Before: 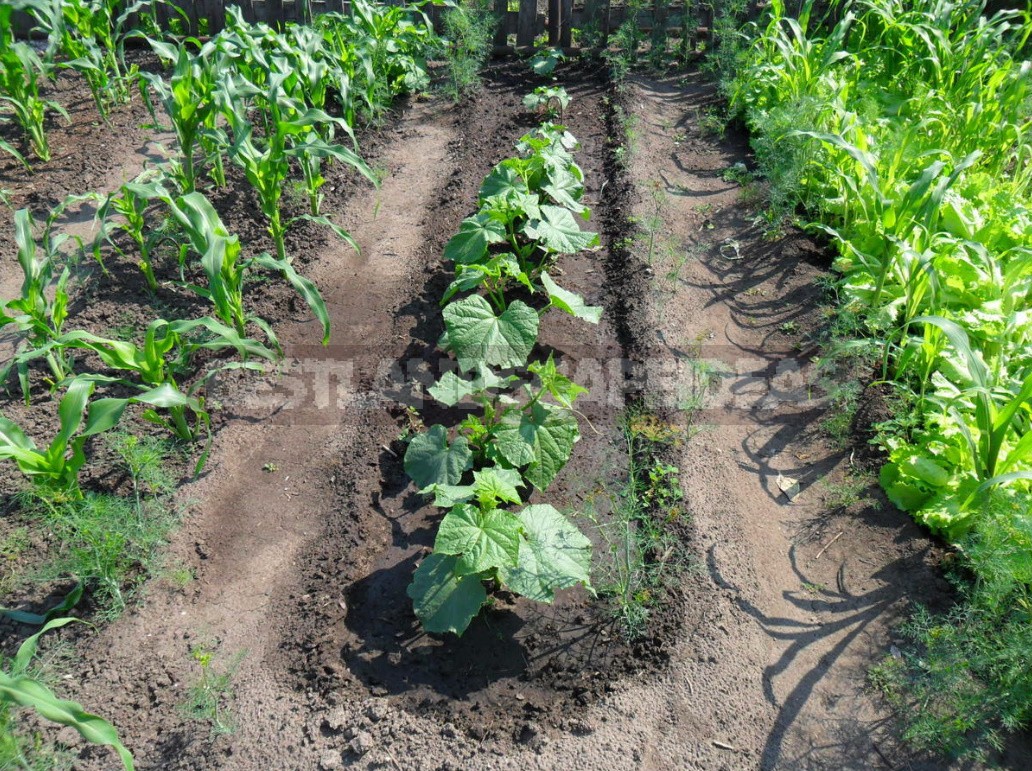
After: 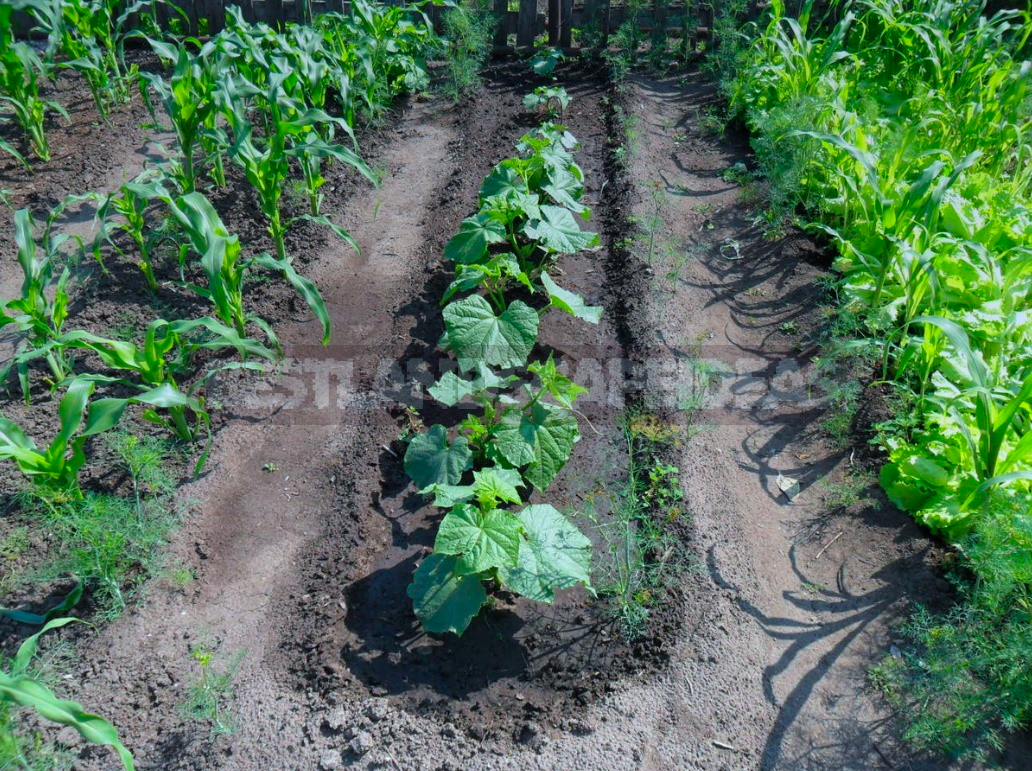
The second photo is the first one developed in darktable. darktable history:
color calibration: output R [0.972, 0.068, -0.094, 0], output G [-0.178, 1.216, -0.086, 0], output B [0.095, -0.136, 0.98, 0], illuminant custom, x 0.371, y 0.381, temperature 4283.16 K
graduated density: on, module defaults
